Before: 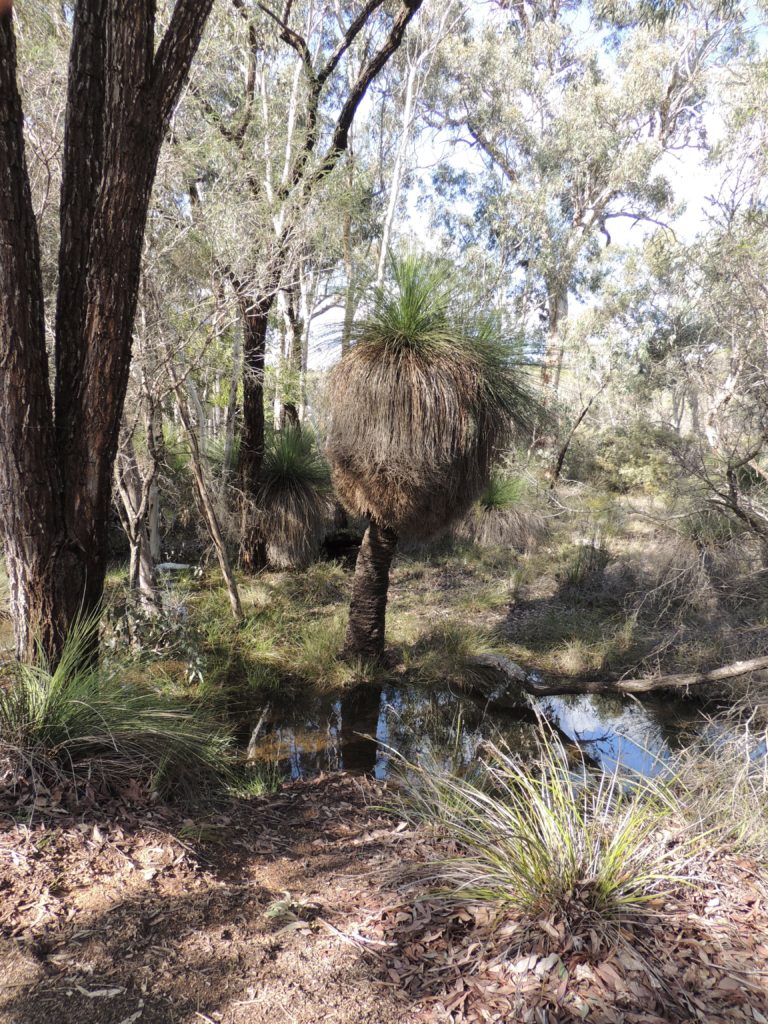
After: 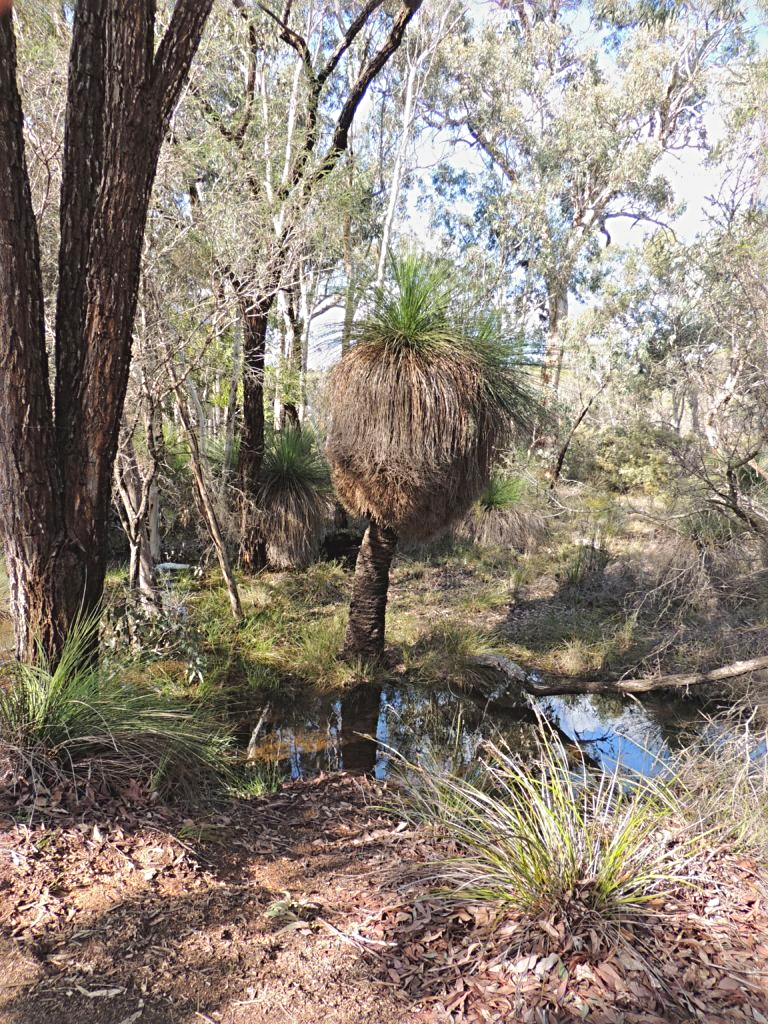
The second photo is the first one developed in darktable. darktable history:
sharpen: radius 3.95
contrast brightness saturation: contrast -0.096, brightness 0.054, saturation 0.075
local contrast: mode bilateral grid, contrast 15, coarseness 37, detail 105%, midtone range 0.2
